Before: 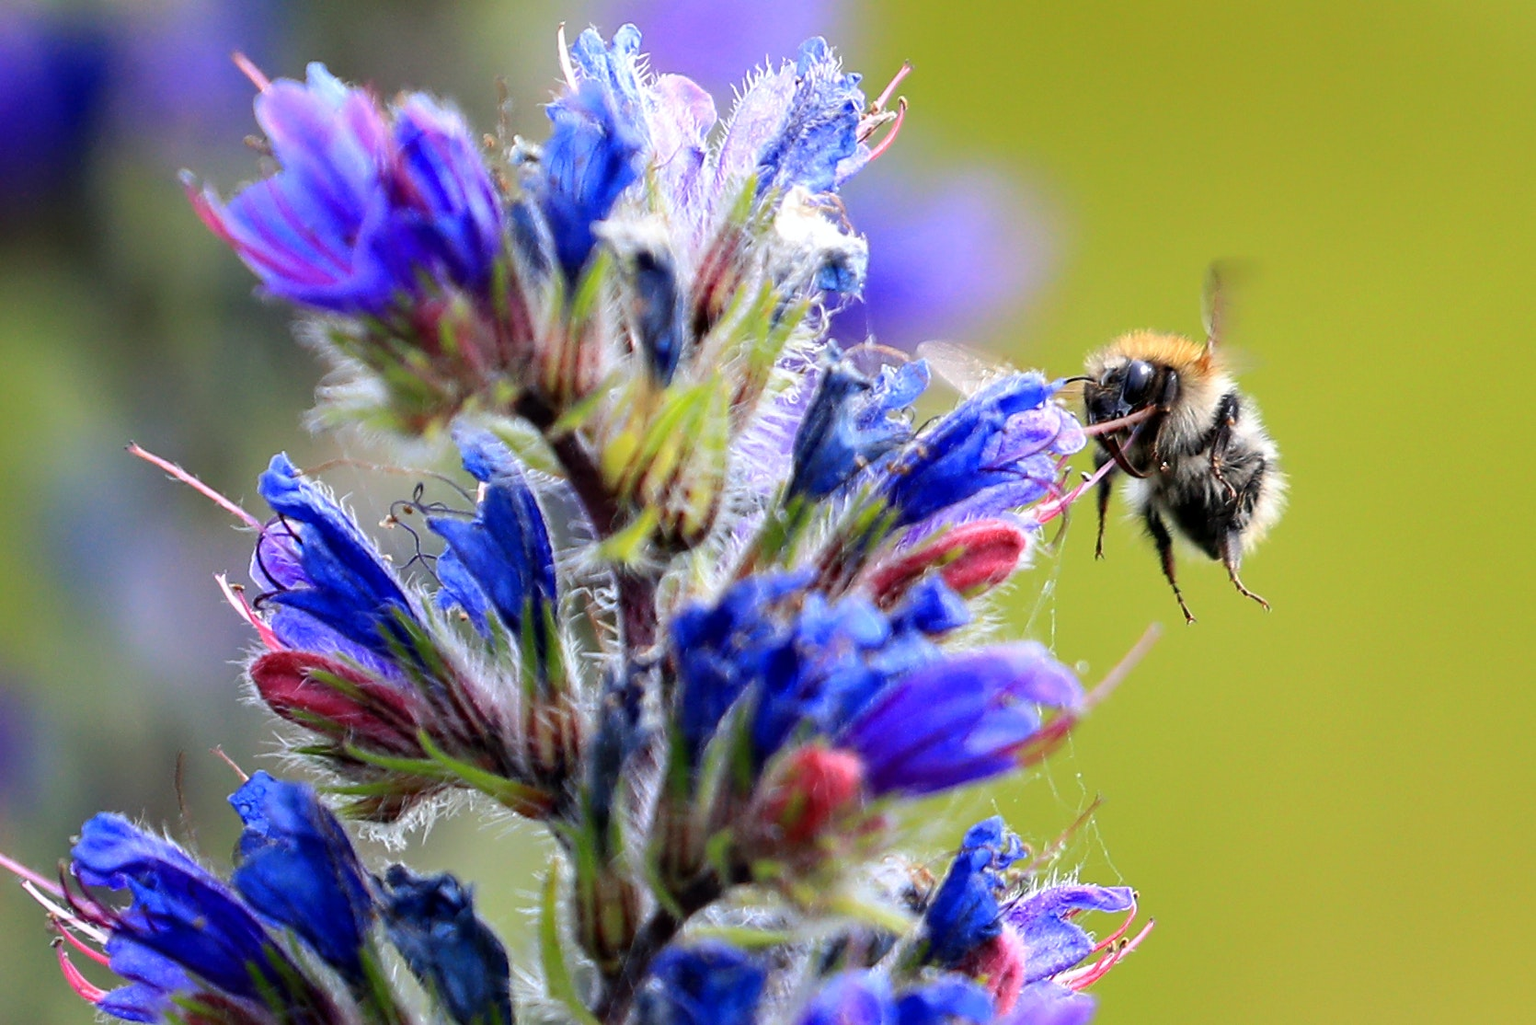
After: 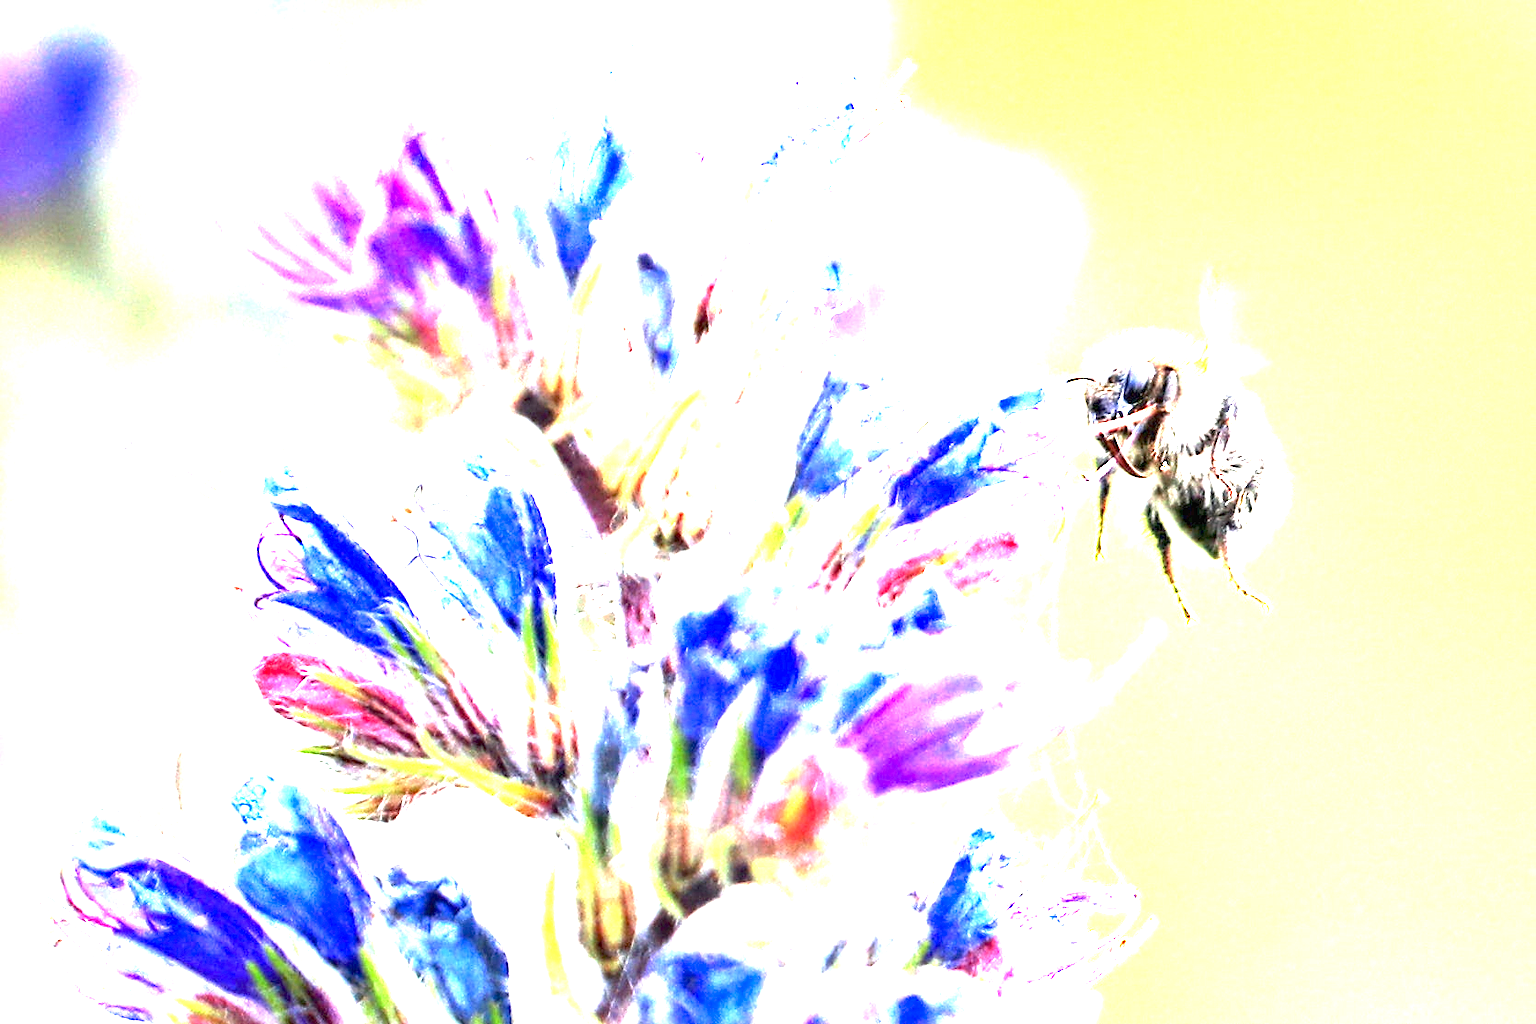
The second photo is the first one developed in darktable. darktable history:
exposure: black level correction 0, exposure 3.98 EV, compensate exposure bias true, compensate highlight preservation false
contrast equalizer: octaves 7, y [[0.502, 0.505, 0.512, 0.529, 0.564, 0.588], [0.5 ×6], [0.502, 0.505, 0.512, 0.529, 0.564, 0.588], [0, 0.001, 0.001, 0.004, 0.008, 0.011], [0, 0.001, 0.001, 0.004, 0.008, 0.011]]
